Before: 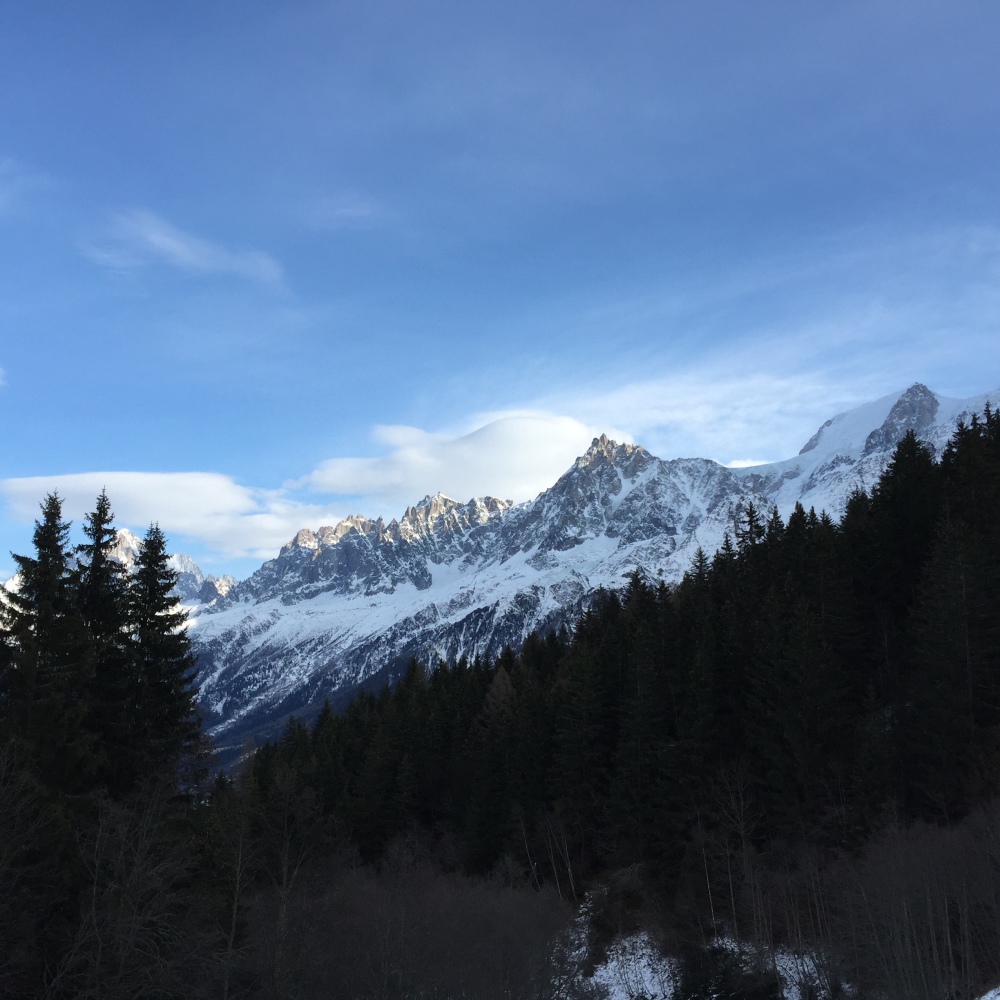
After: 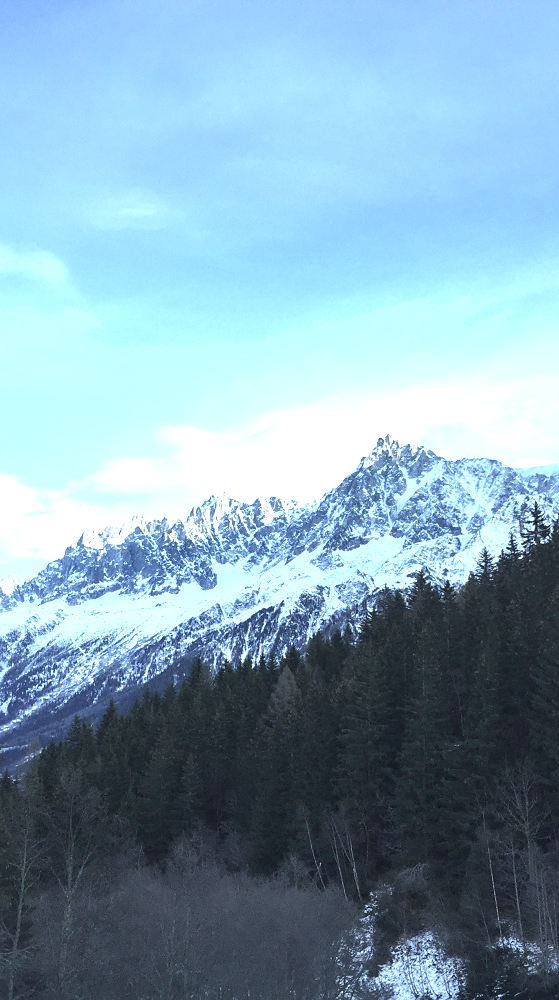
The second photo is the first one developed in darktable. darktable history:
exposure: black level correction 0, exposure 1.522 EV, compensate highlight preservation false
sharpen: radius 1.575, amount 0.357, threshold 1.62
crop: left 21.549%, right 22.513%
color calibration: x 0.398, y 0.386, temperature 3627.91 K, saturation algorithm version 1 (2020)
shadows and highlights: shadows 36.34, highlights -28.02, soften with gaussian
local contrast: detail 110%
contrast brightness saturation: contrast 0.095, saturation -0.36
